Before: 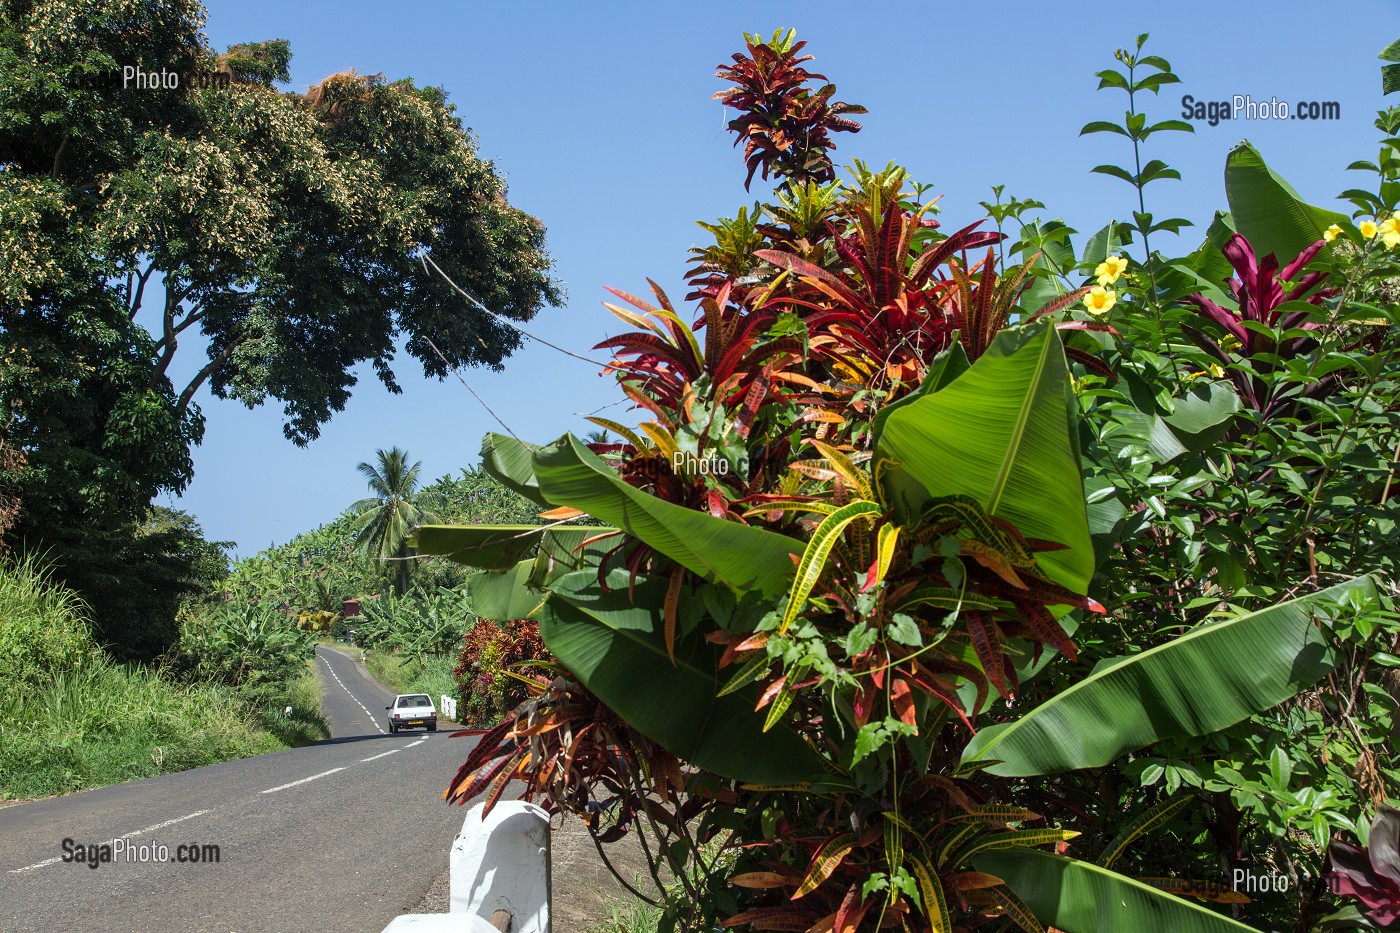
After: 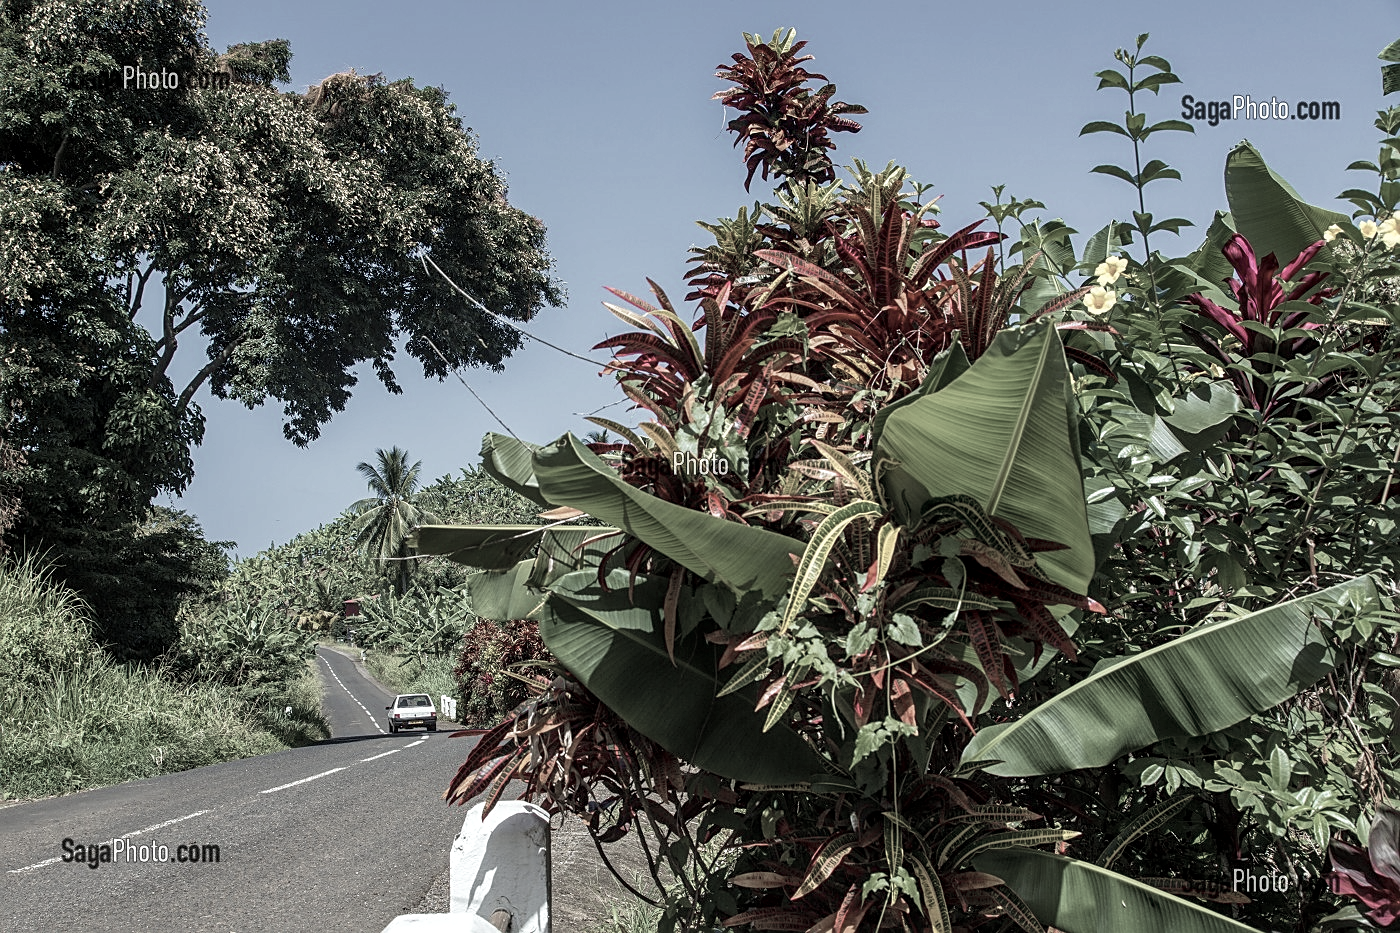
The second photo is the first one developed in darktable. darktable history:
color zones: curves: ch1 [(0, 0.34) (0.143, 0.164) (0.286, 0.152) (0.429, 0.176) (0.571, 0.173) (0.714, 0.188) (0.857, 0.199) (1, 0.34)]
sharpen: on, module defaults
local contrast: detail 130%
velvia: strength 44.35%
